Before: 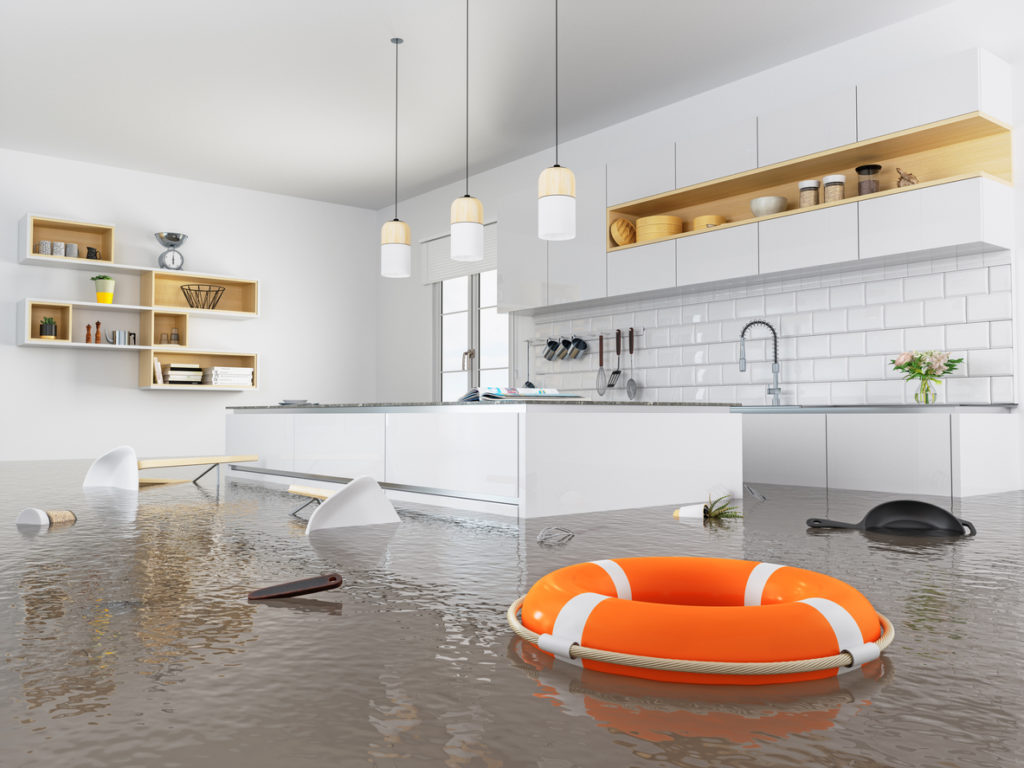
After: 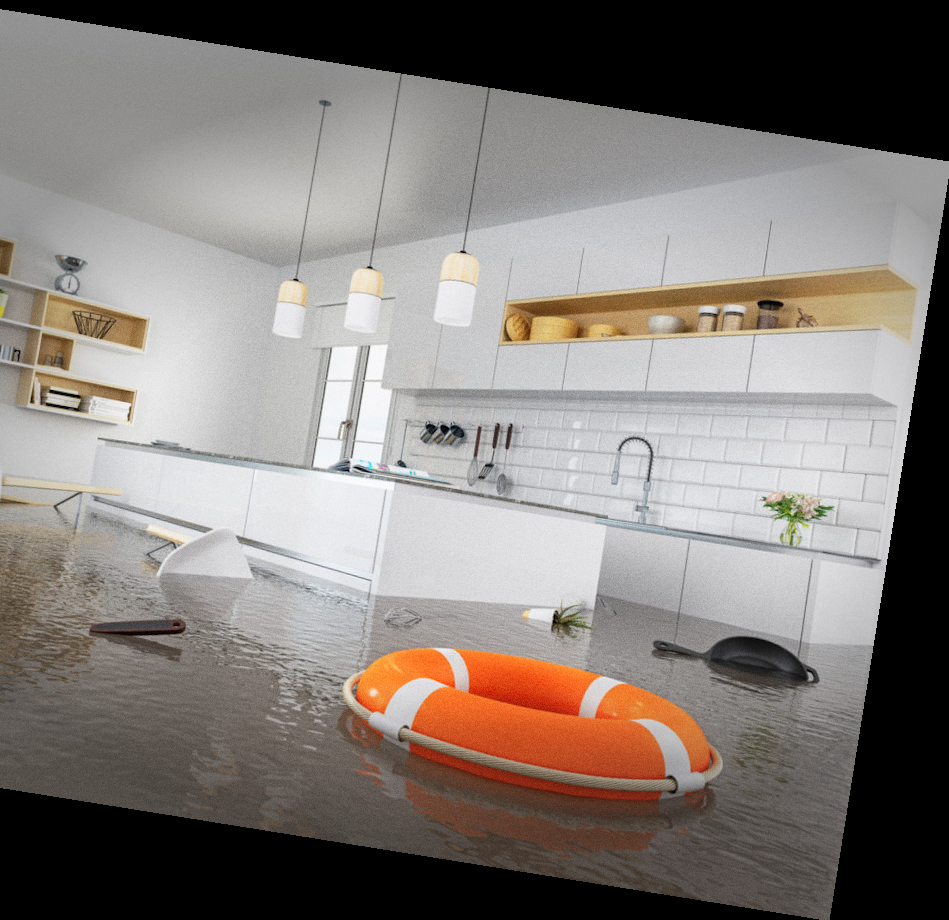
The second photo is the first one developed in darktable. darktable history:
grain: on, module defaults
vignetting: fall-off start 70.97%, brightness -0.584, saturation -0.118, width/height ratio 1.333
crop: left 16.145%
rotate and perspective: rotation 9.12°, automatic cropping off
